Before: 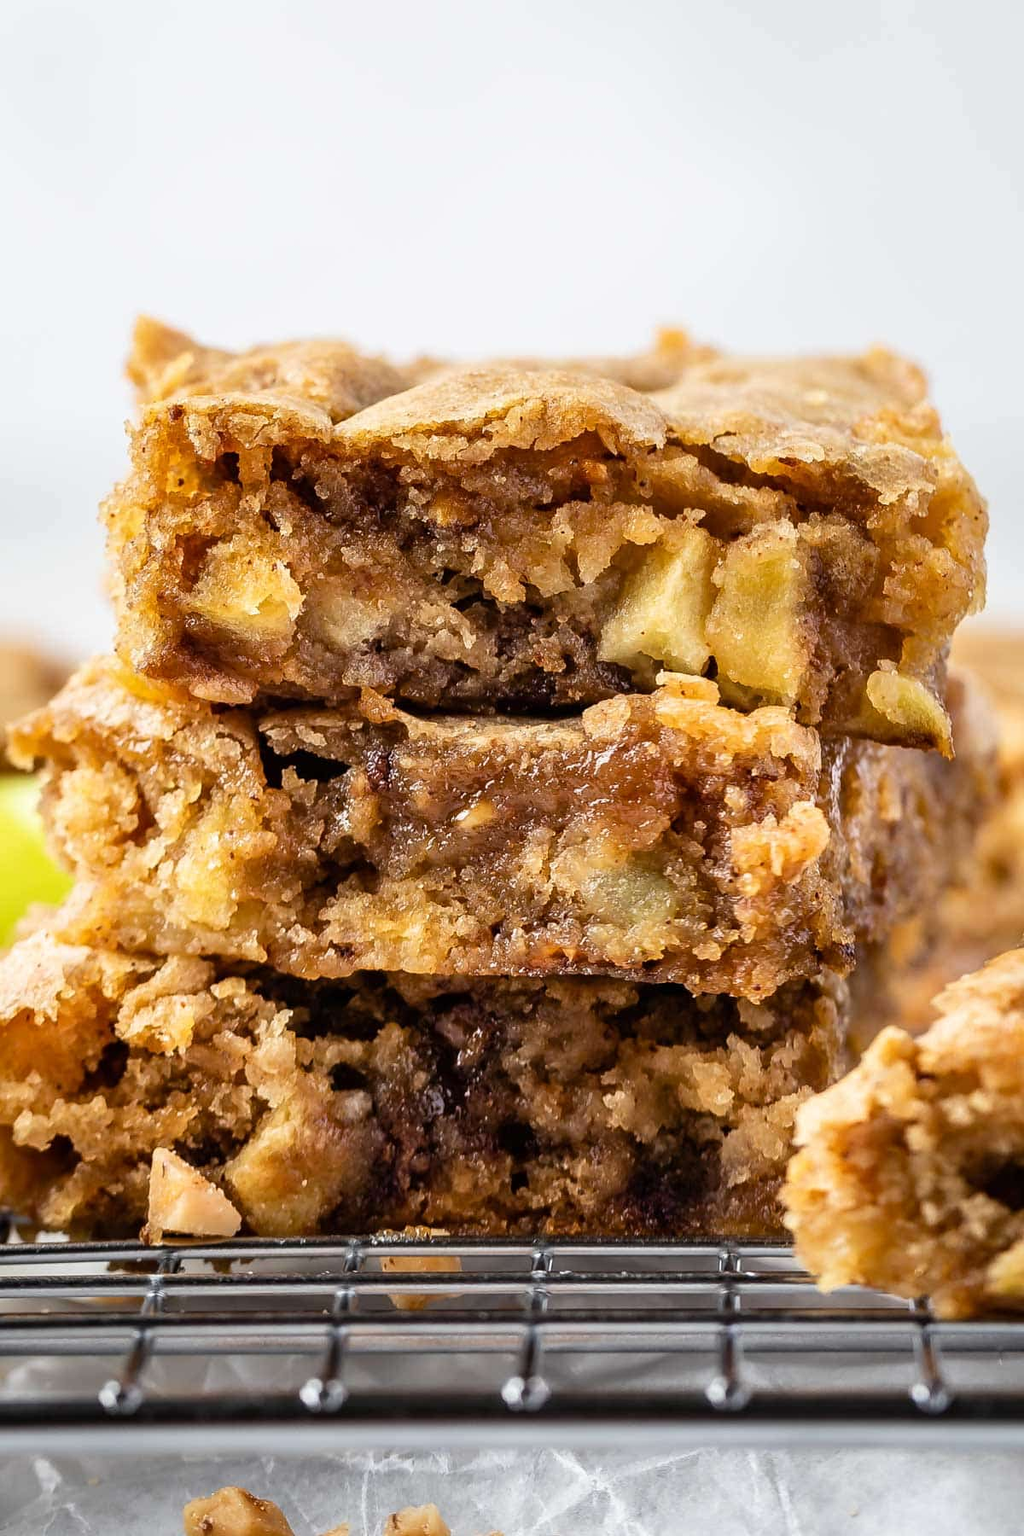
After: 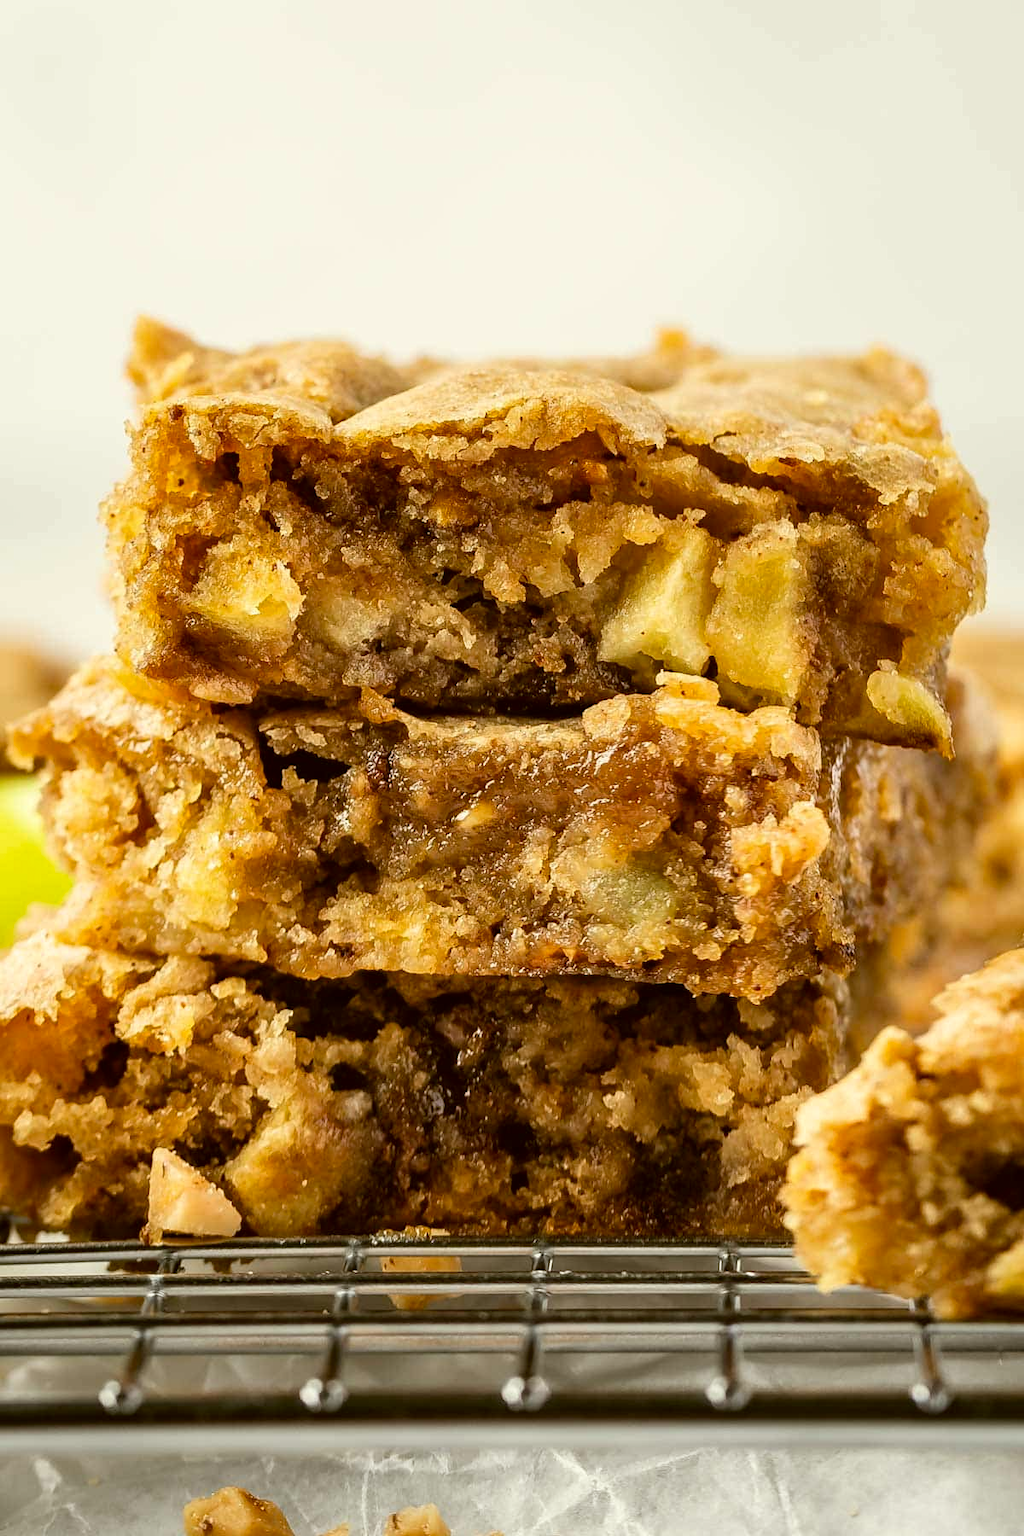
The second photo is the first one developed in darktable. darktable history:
color correction: highlights a* -1.43, highlights b* 10.12, shadows a* 0.395, shadows b* 19.35
white balance: emerald 1
